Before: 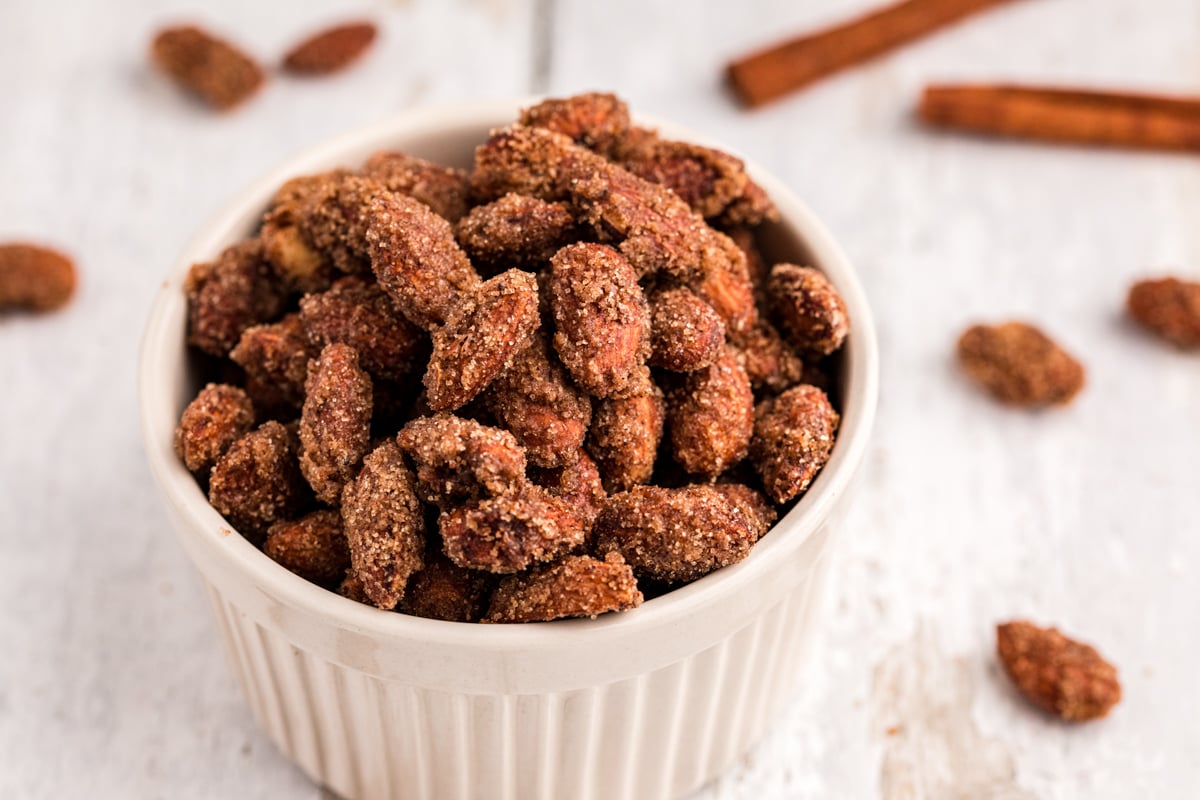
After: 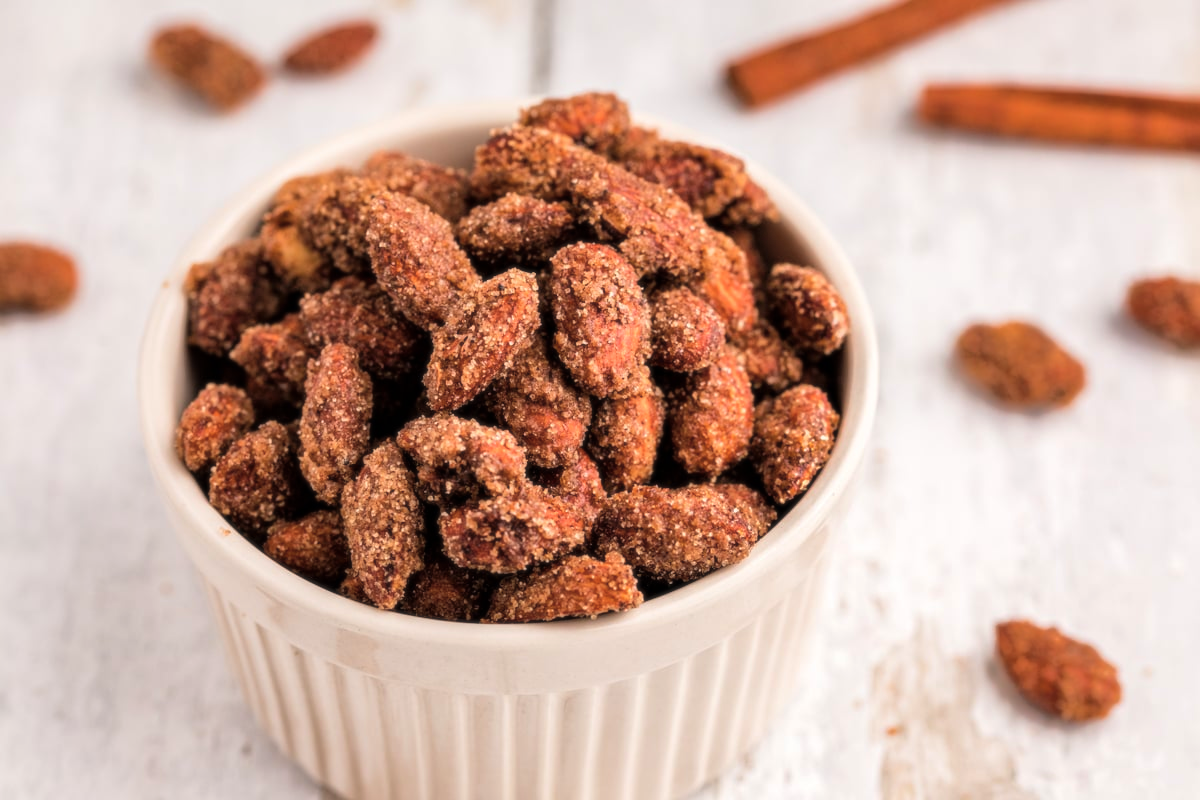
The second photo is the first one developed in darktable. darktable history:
tone curve: curves: ch0 [(0, 0) (0.004, 0.001) (0.133, 0.112) (0.325, 0.362) (0.832, 0.893) (1, 1)], color space Lab, linked channels, preserve colors none
shadows and highlights: on, module defaults
soften: size 10%, saturation 50%, brightness 0.2 EV, mix 10%
